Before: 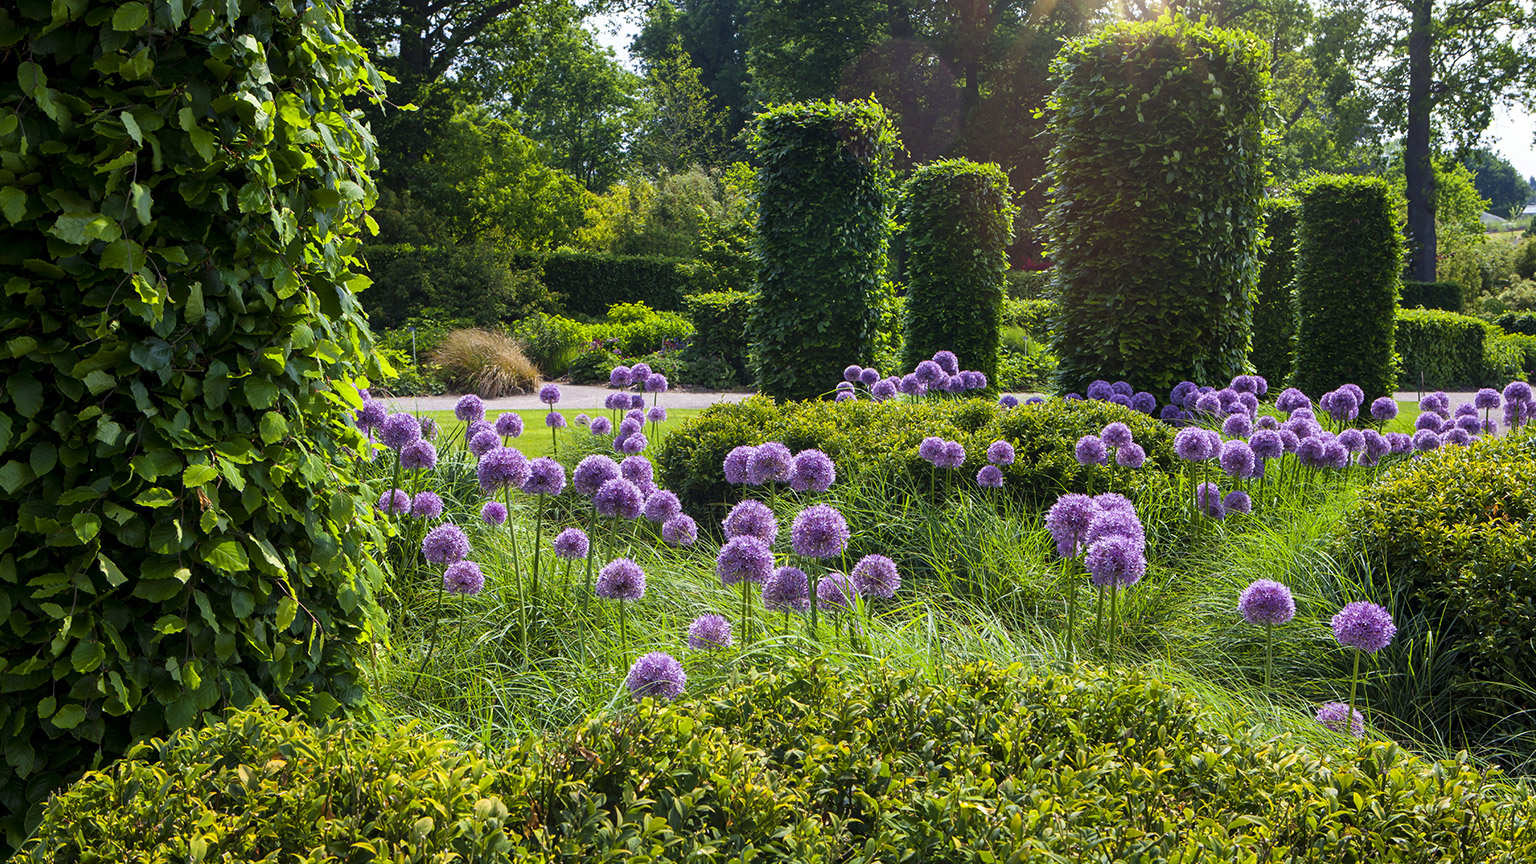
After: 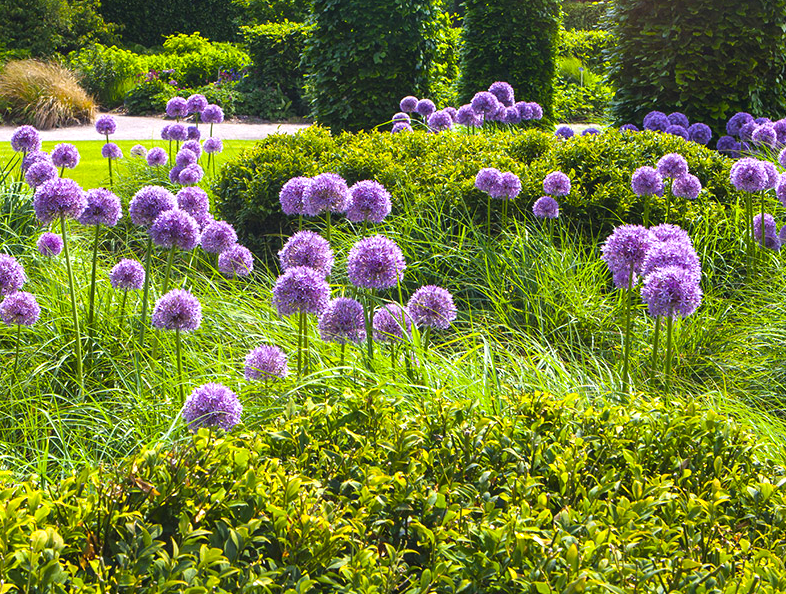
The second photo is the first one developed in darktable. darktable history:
crop and rotate: left 28.961%, top 31.213%, right 19.863%
color balance rgb: perceptual saturation grading › global saturation 25.447%
exposure: black level correction -0.002, exposure 0.531 EV, compensate highlight preservation false
